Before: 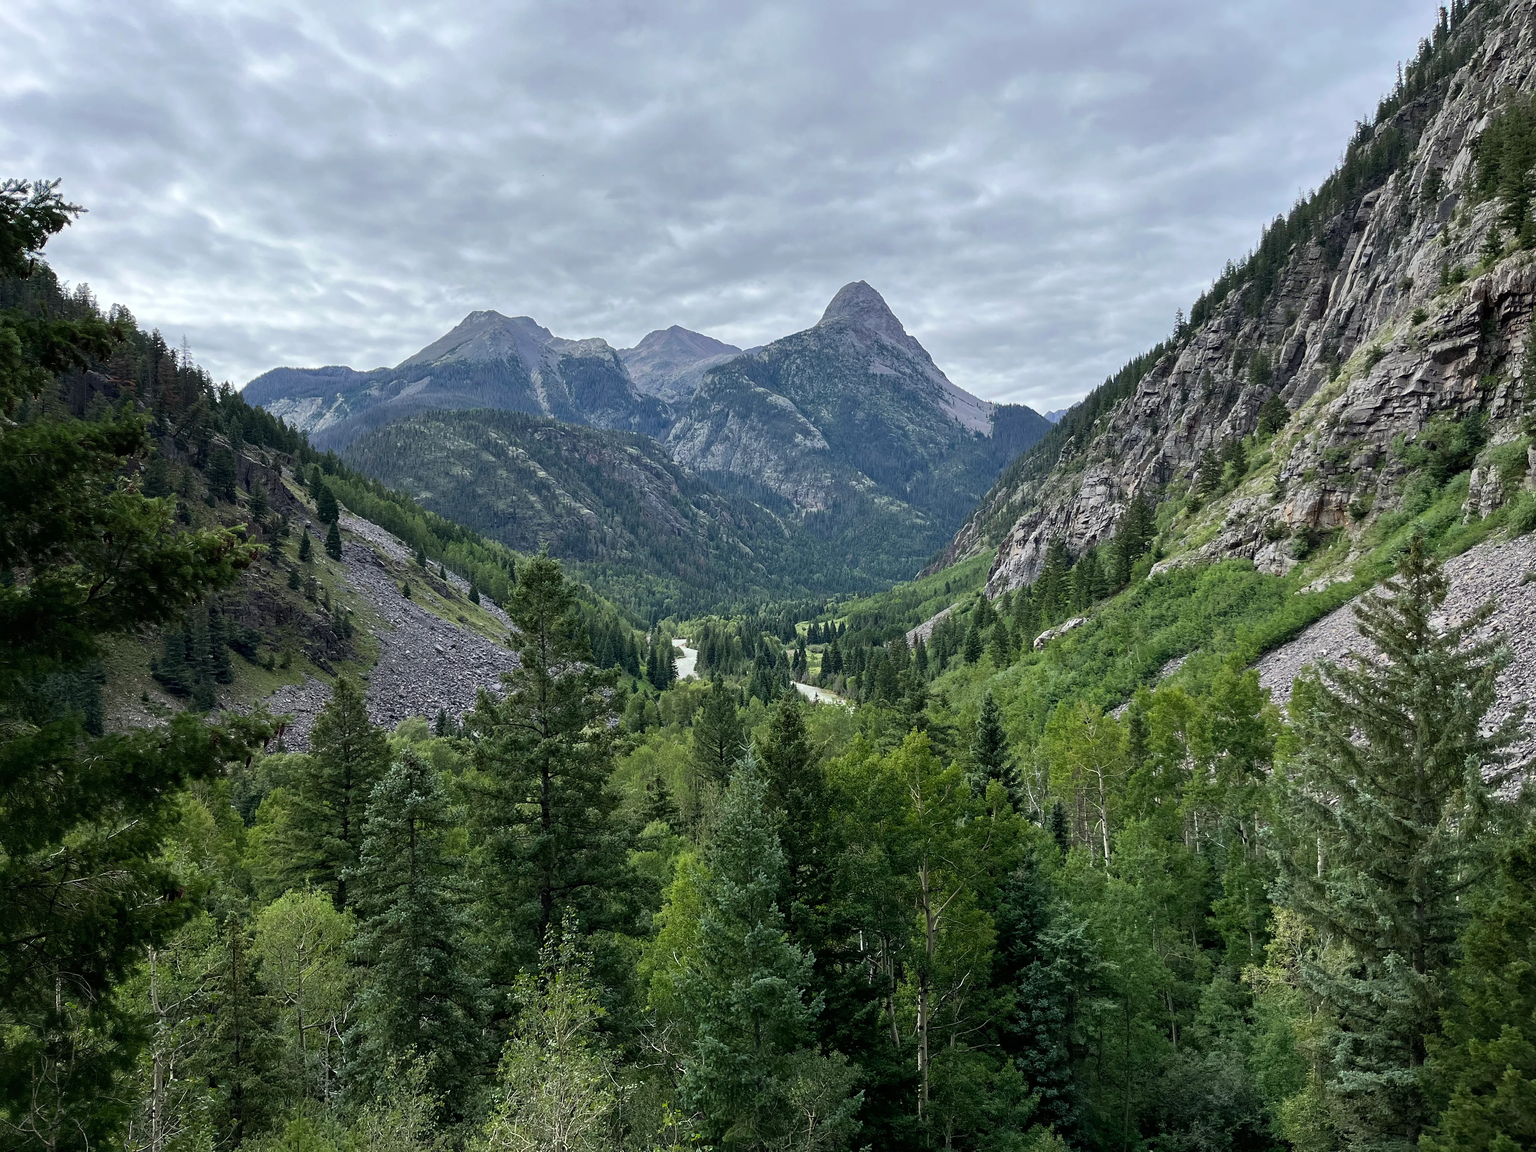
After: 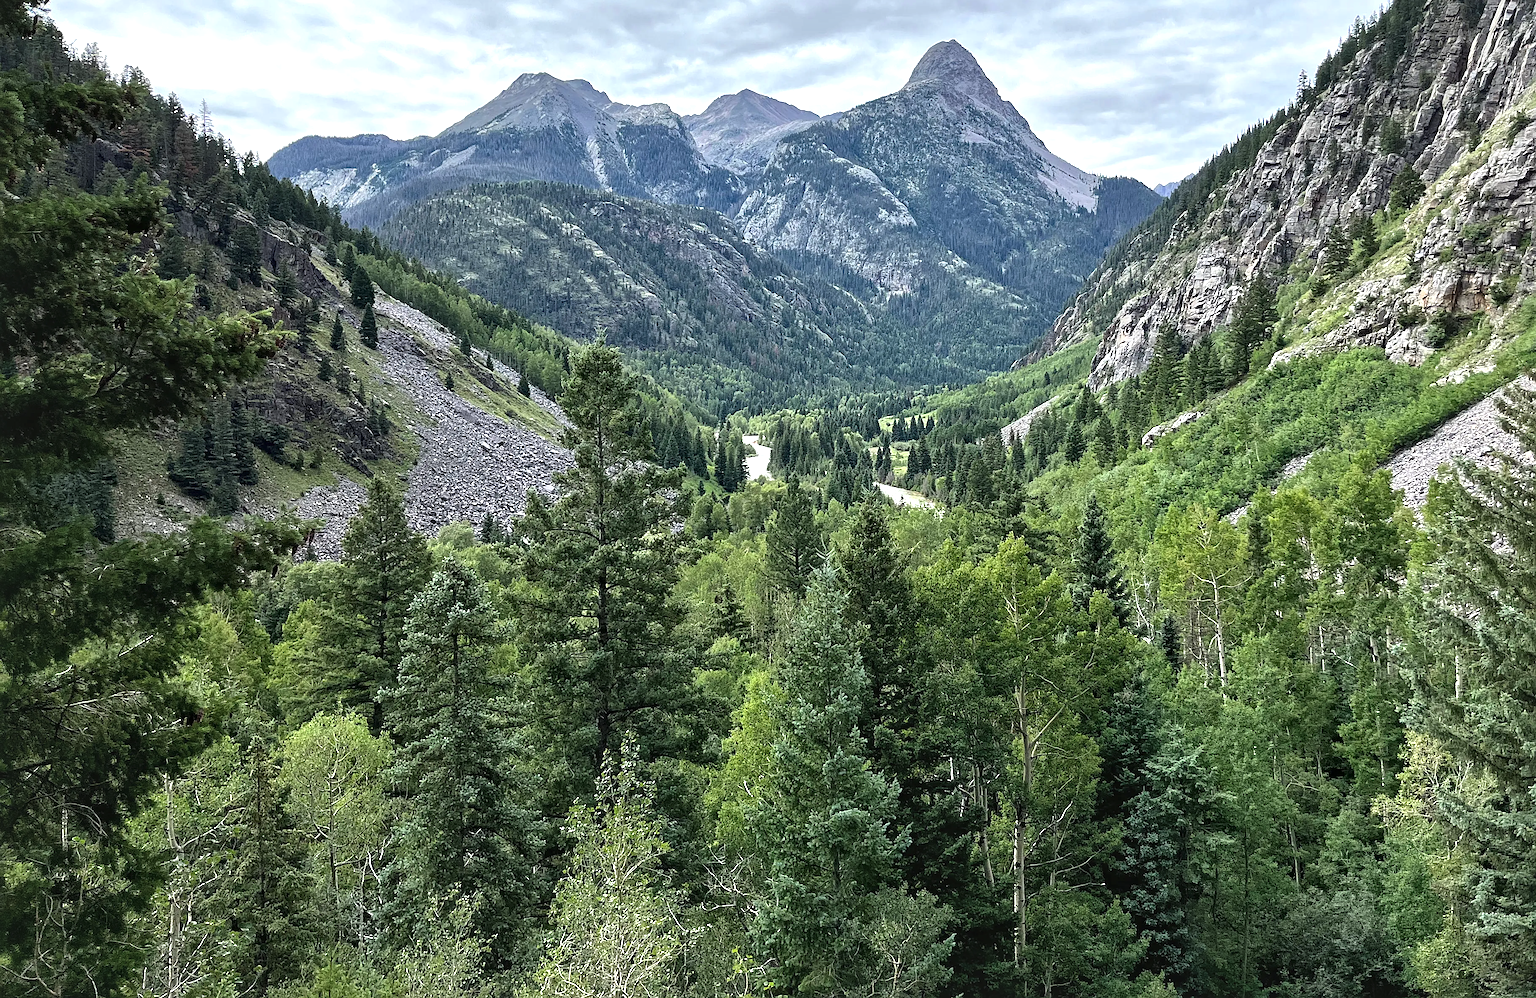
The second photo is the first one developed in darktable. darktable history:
exposure: black level correction -0.005, exposure 0.612 EV, compensate highlight preservation false
crop: top 21.295%, right 9.465%, bottom 0.215%
sharpen: on, module defaults
local contrast: mode bilateral grid, contrast 25, coarseness 60, detail 152%, midtone range 0.2
